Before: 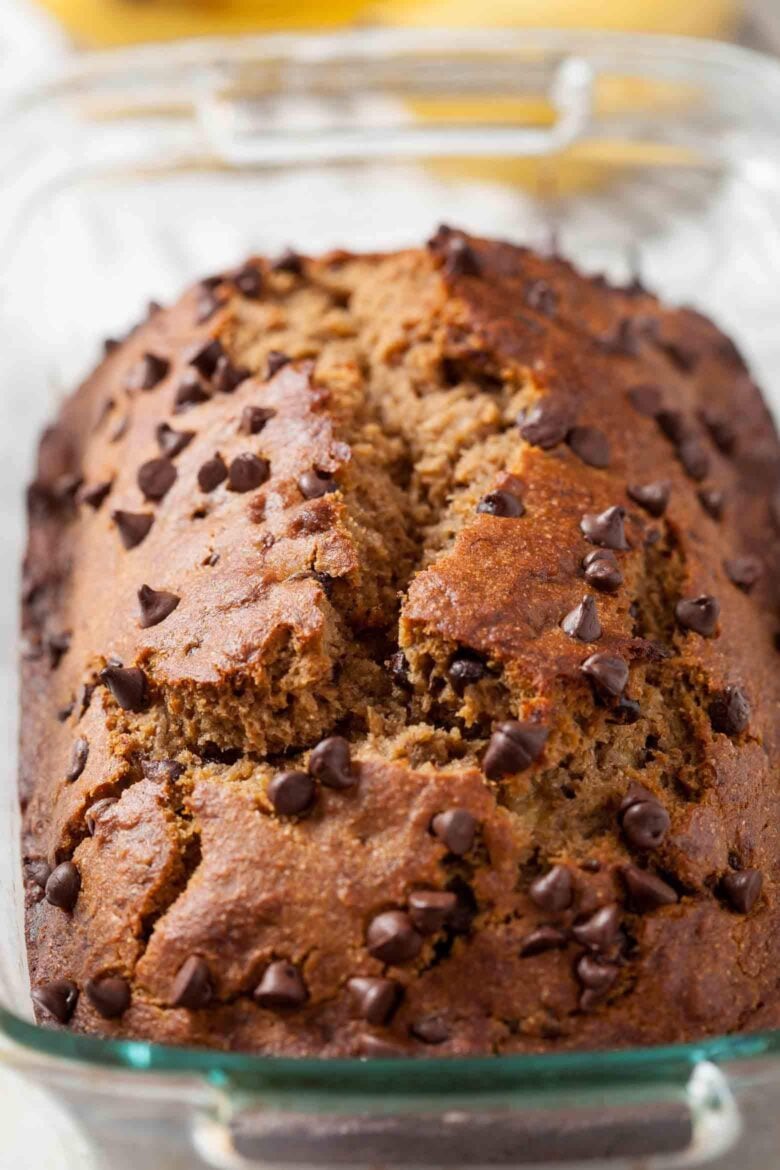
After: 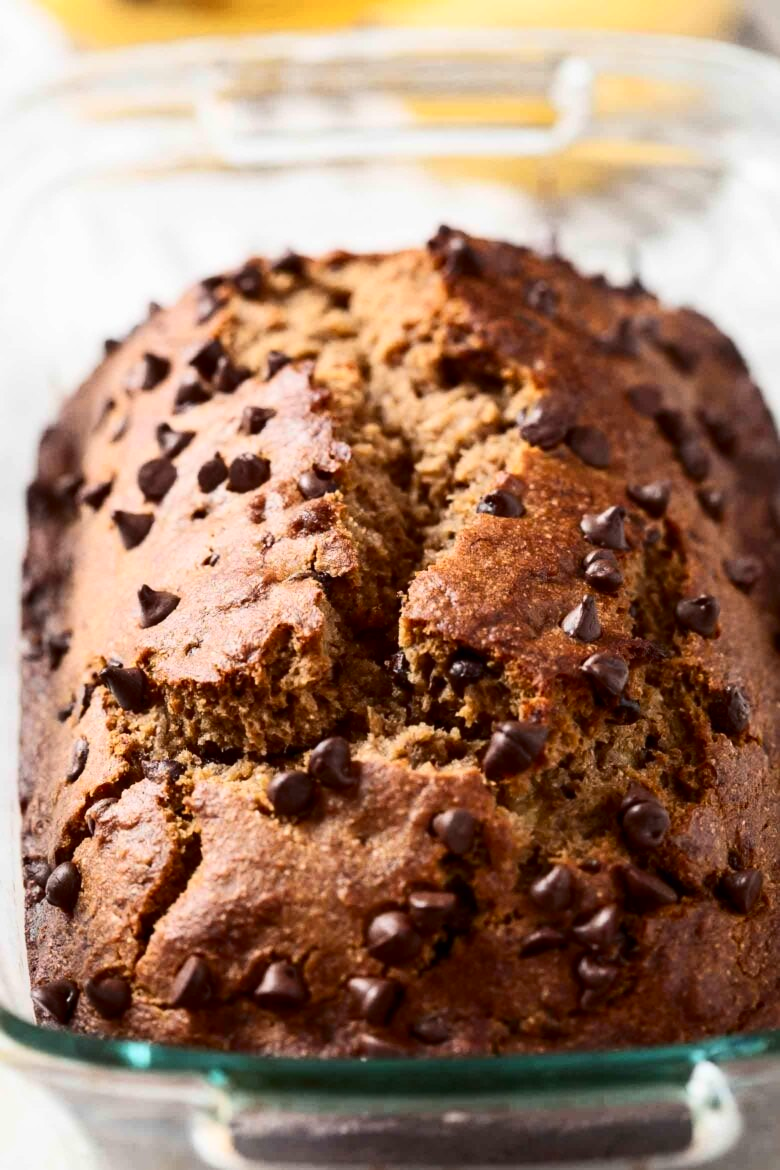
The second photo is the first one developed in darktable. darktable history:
contrast brightness saturation: contrast 0.28
tone equalizer: on, module defaults
